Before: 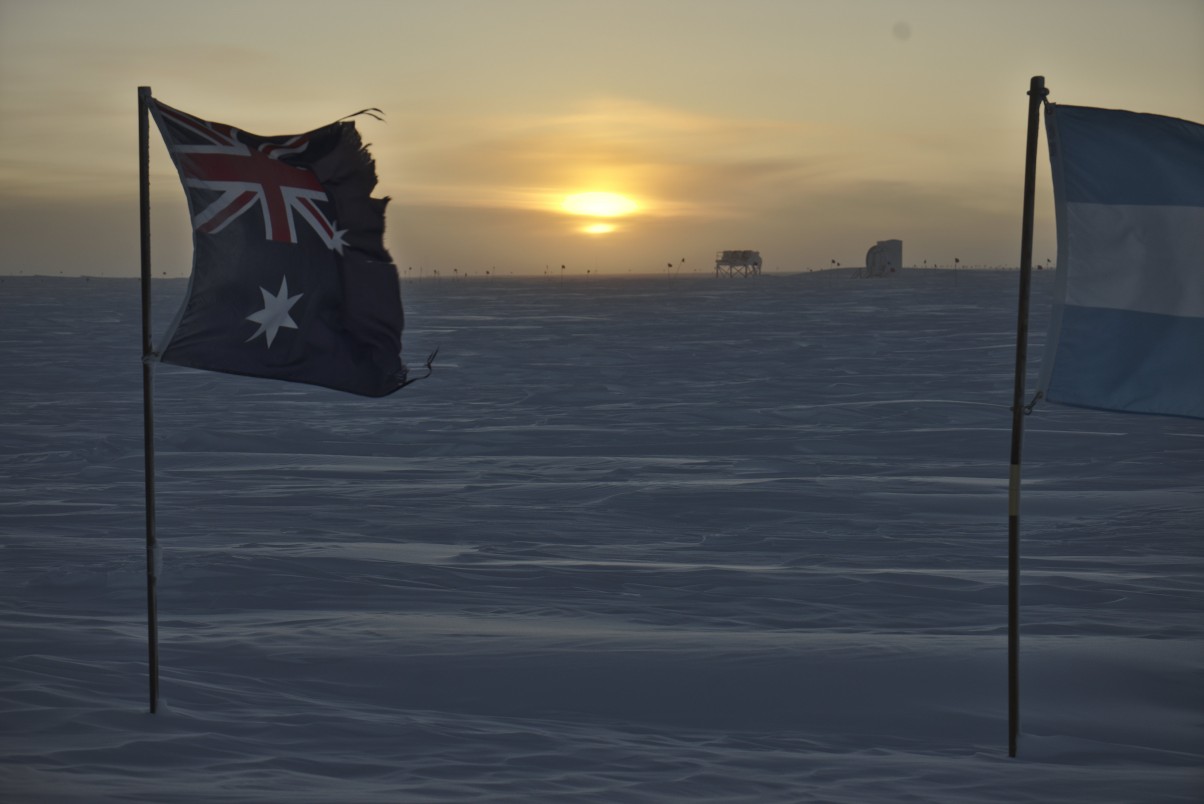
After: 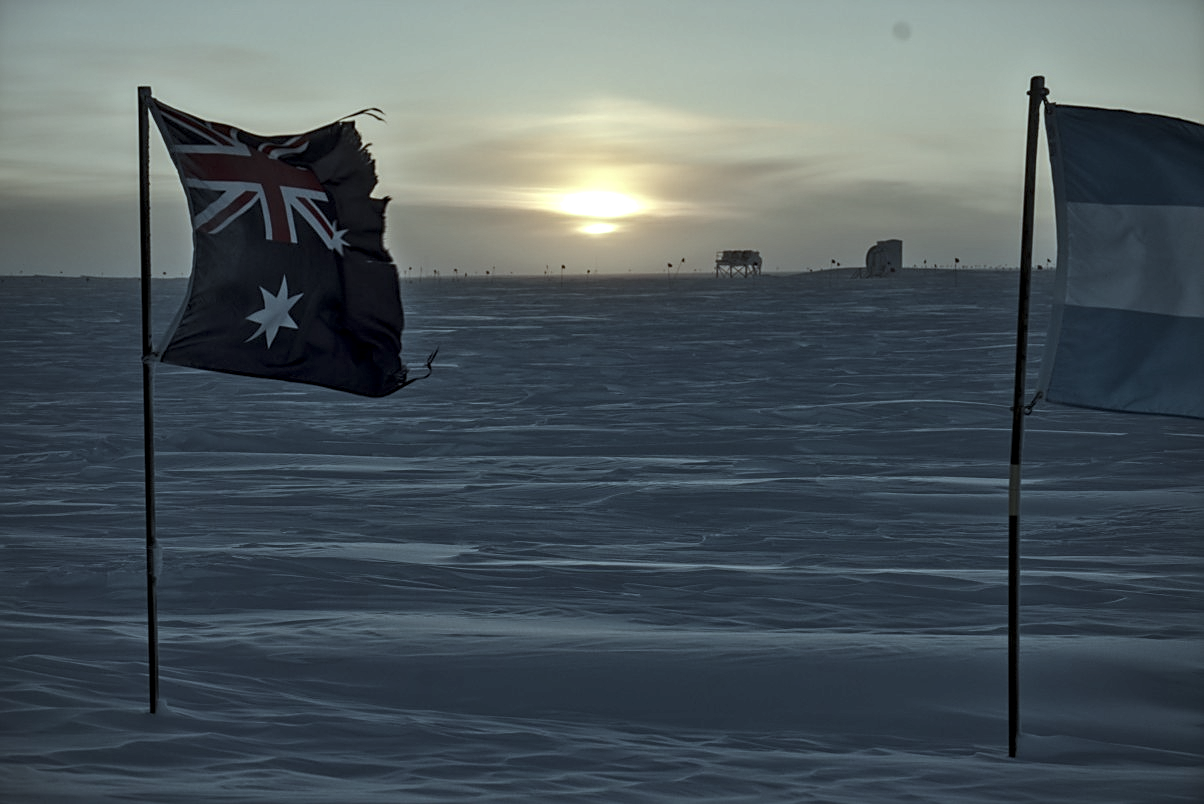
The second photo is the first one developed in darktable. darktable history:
color correction: highlights a* -12.64, highlights b* -18.1, saturation 0.7
sharpen: on, module defaults
local contrast: detail 160%
